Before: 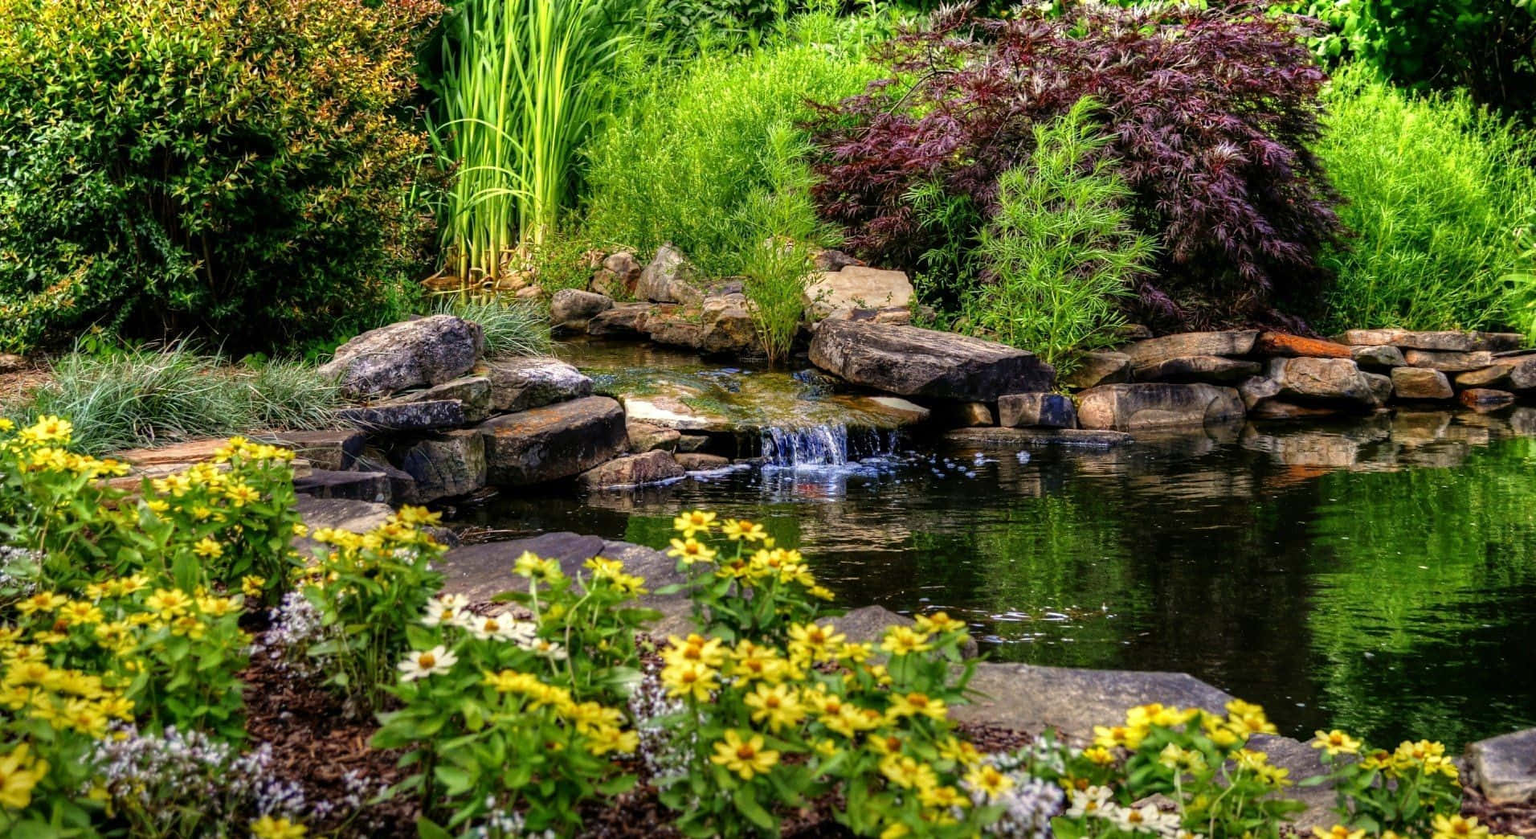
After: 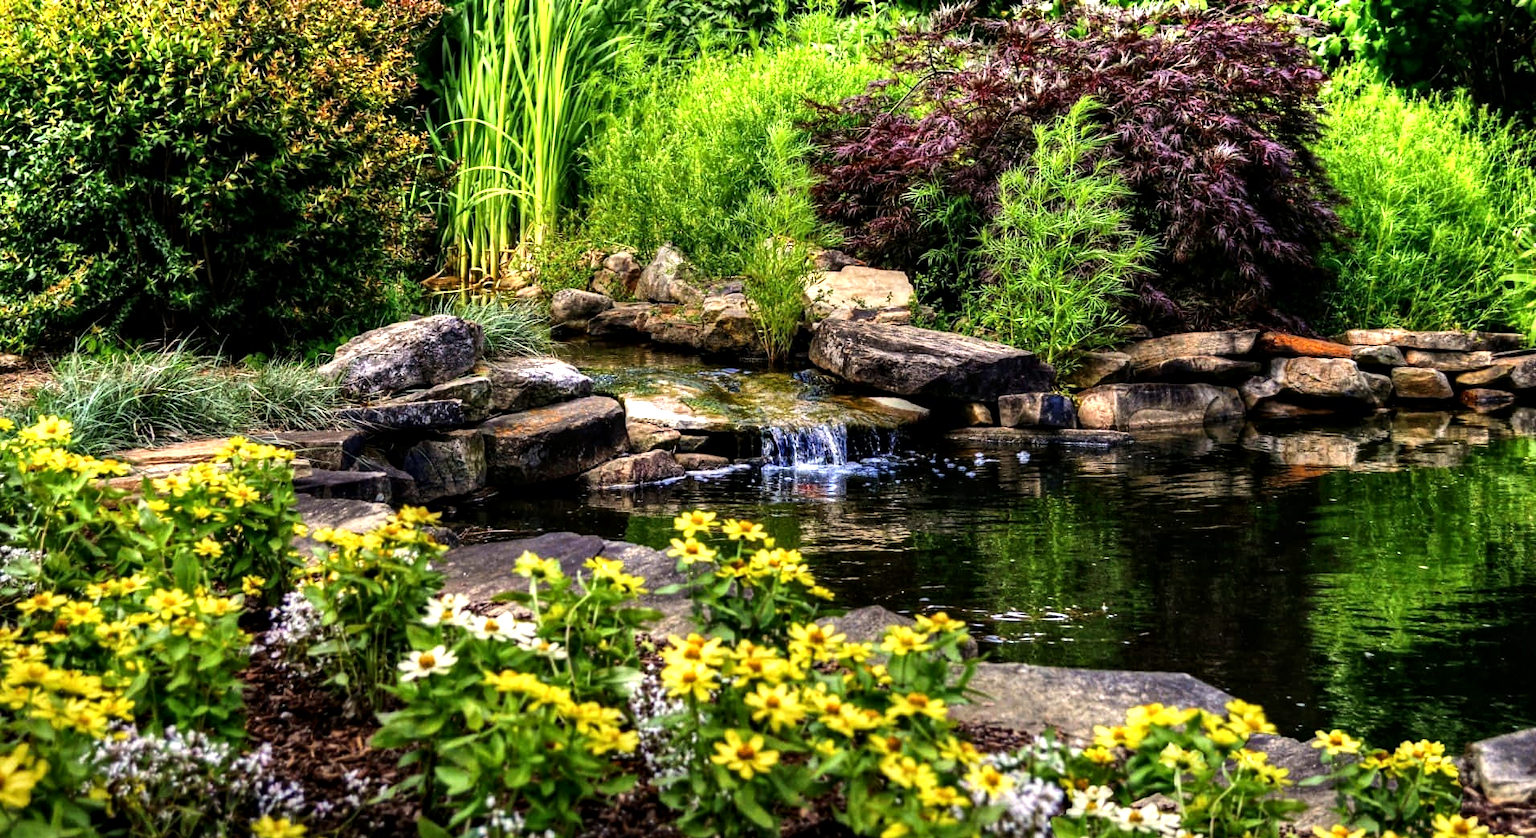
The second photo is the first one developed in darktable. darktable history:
exposure: black level correction 0.001, compensate highlight preservation false
tone equalizer: -8 EV -0.764 EV, -7 EV -0.695 EV, -6 EV -0.625 EV, -5 EV -0.4 EV, -3 EV 0.373 EV, -2 EV 0.6 EV, -1 EV 0.696 EV, +0 EV 0.722 EV, edges refinement/feathering 500, mask exposure compensation -1.57 EV, preserve details no
local contrast: mode bilateral grid, contrast 27, coarseness 16, detail 116%, midtone range 0.2
